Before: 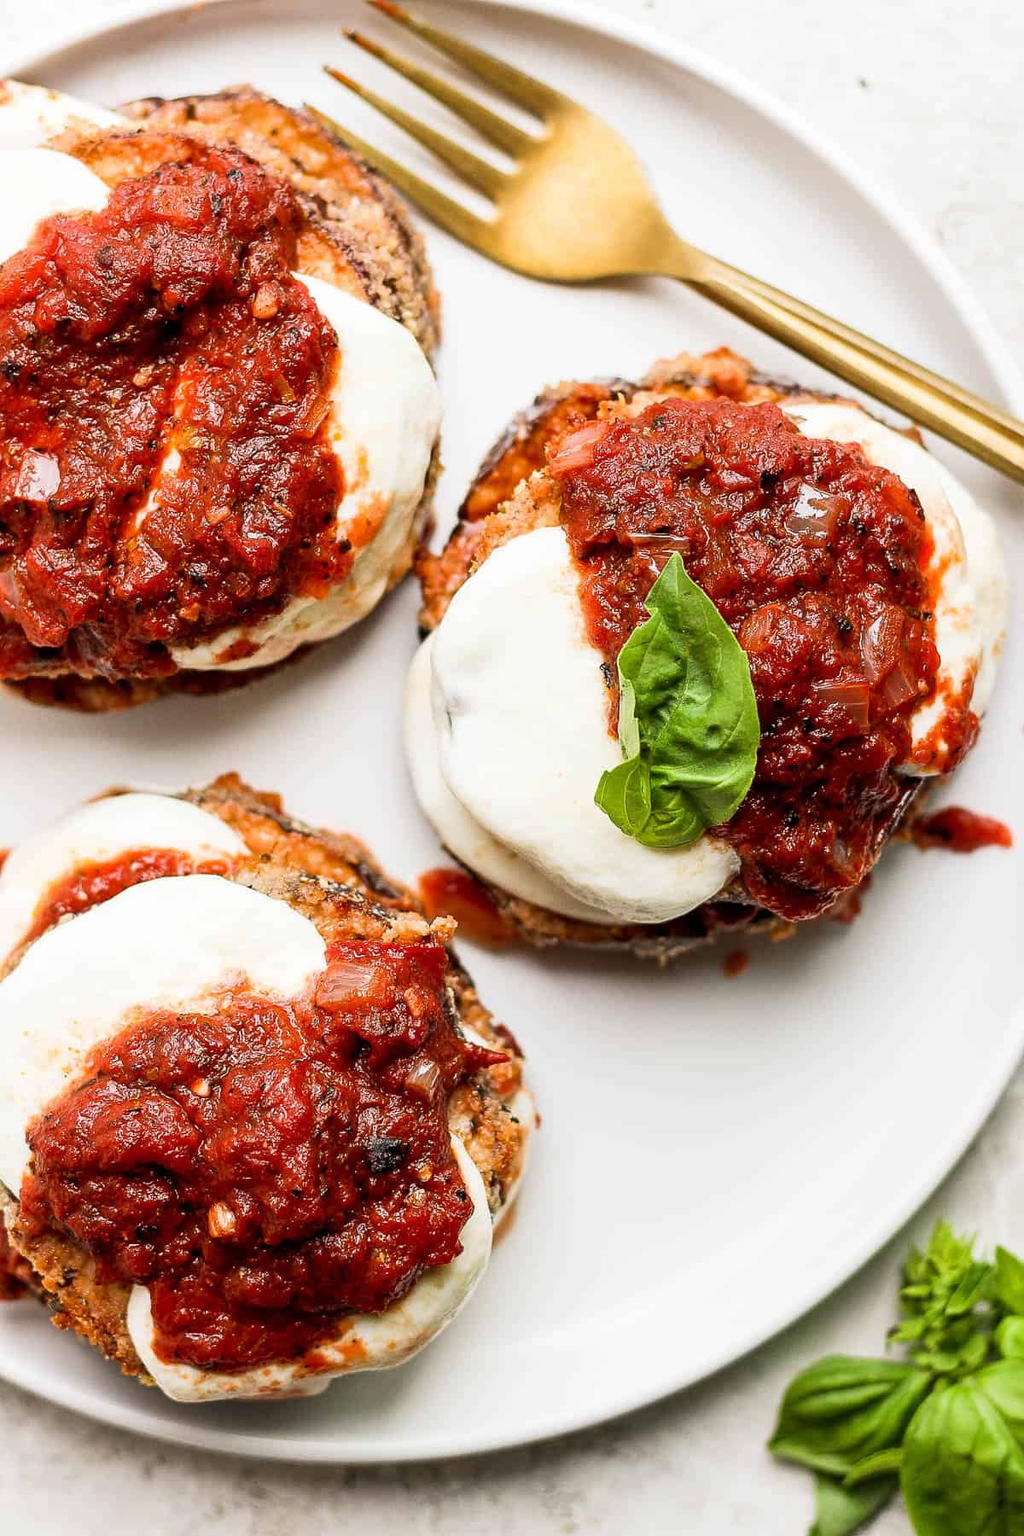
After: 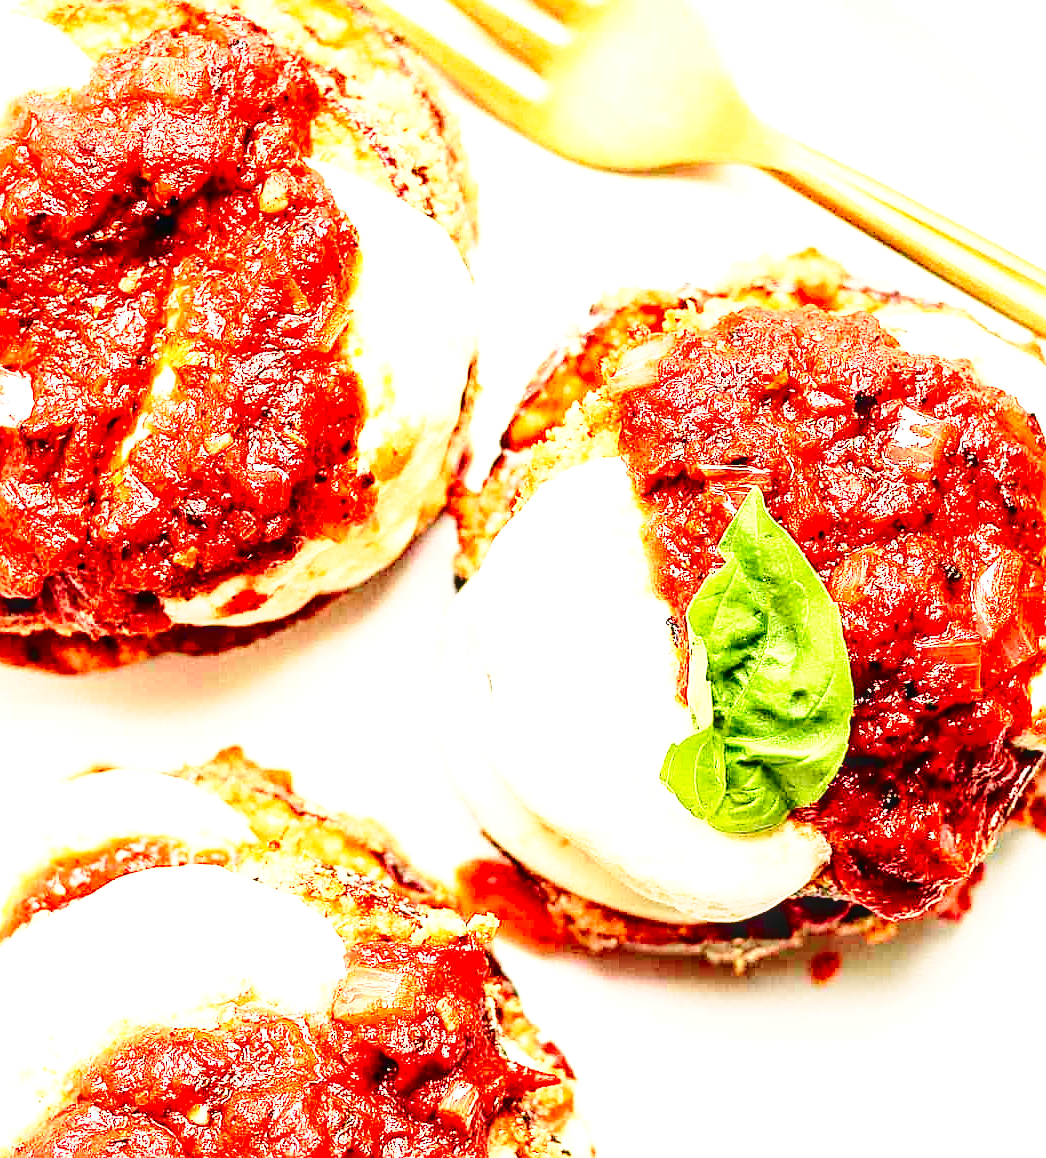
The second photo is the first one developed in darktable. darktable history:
color correction: highlights a* 0.691, highlights b* 2.85, saturation 1.08
tone curve: curves: ch0 [(0, 0.01) (0.133, 0.057) (0.338, 0.327) (0.494, 0.55) (0.726, 0.807) (1, 1)]; ch1 [(0, 0) (0.346, 0.324) (0.45, 0.431) (0.5, 0.5) (0.522, 0.517) (0.543, 0.578) (1, 1)]; ch2 [(0, 0) (0.44, 0.424) (0.501, 0.499) (0.564, 0.611) (0.622, 0.667) (0.707, 0.746) (1, 1)], color space Lab, independent channels, preserve colors none
crop: left 3.123%, top 8.939%, right 9.661%, bottom 26.689%
local contrast: on, module defaults
exposure: black level correction 0, exposure 1.2 EV, compensate exposure bias true, compensate highlight preservation false
base curve: curves: ch0 [(0, 0) (0.028, 0.03) (0.121, 0.232) (0.46, 0.748) (0.859, 0.968) (1, 1)], exposure shift 0.01, preserve colors none
sharpen: on, module defaults
